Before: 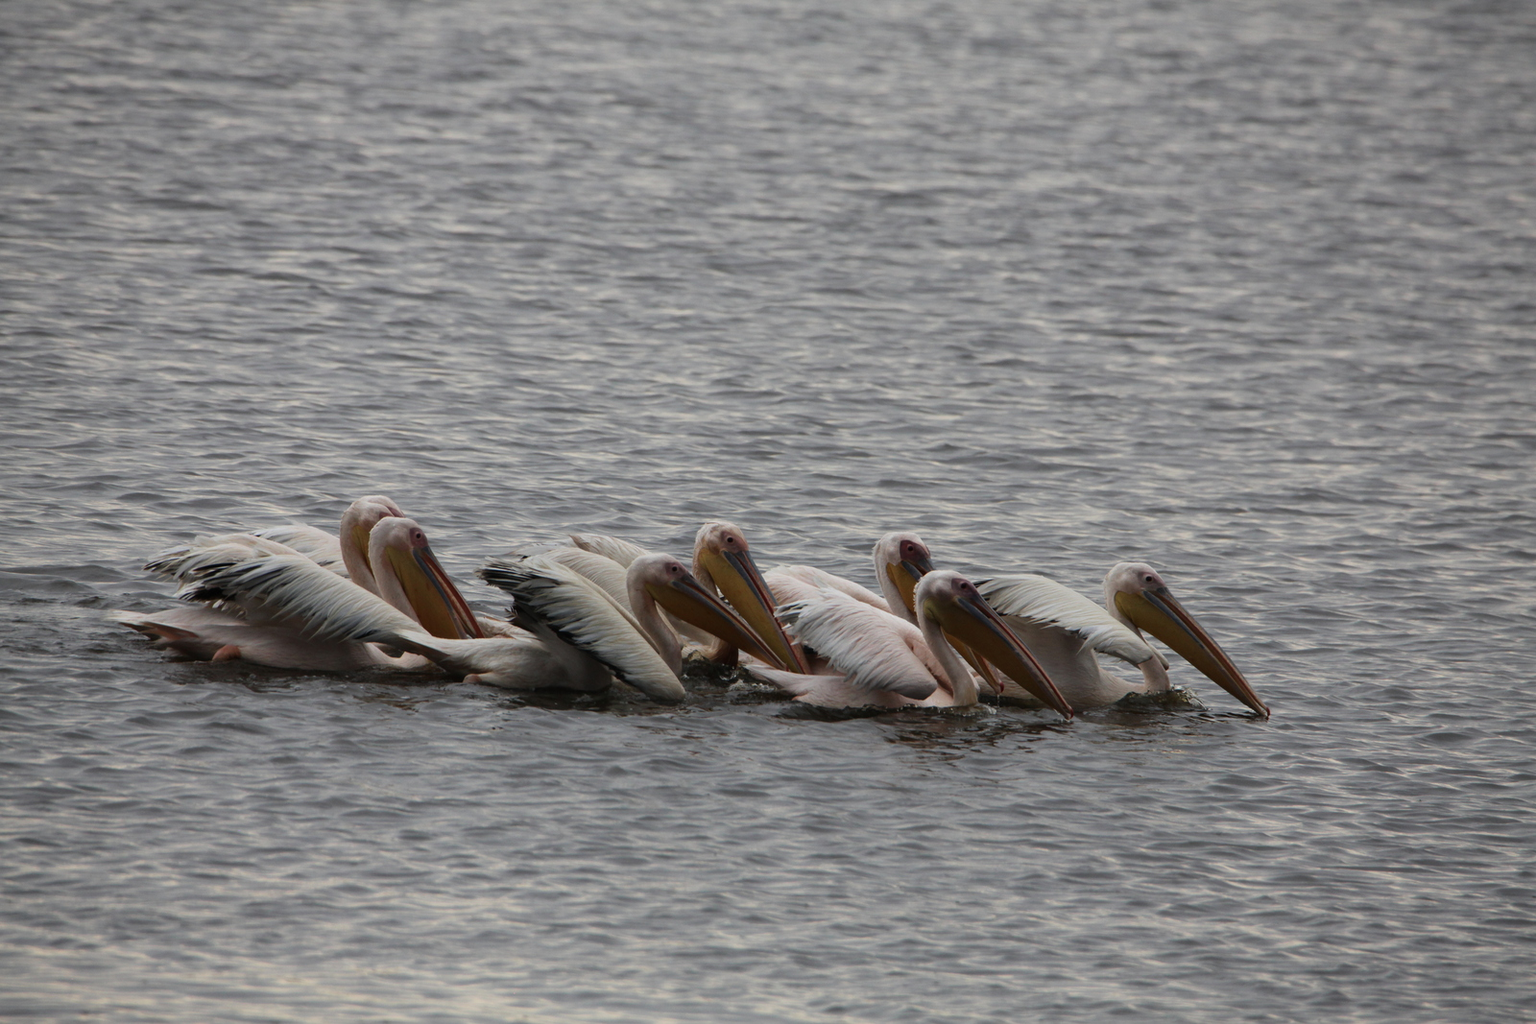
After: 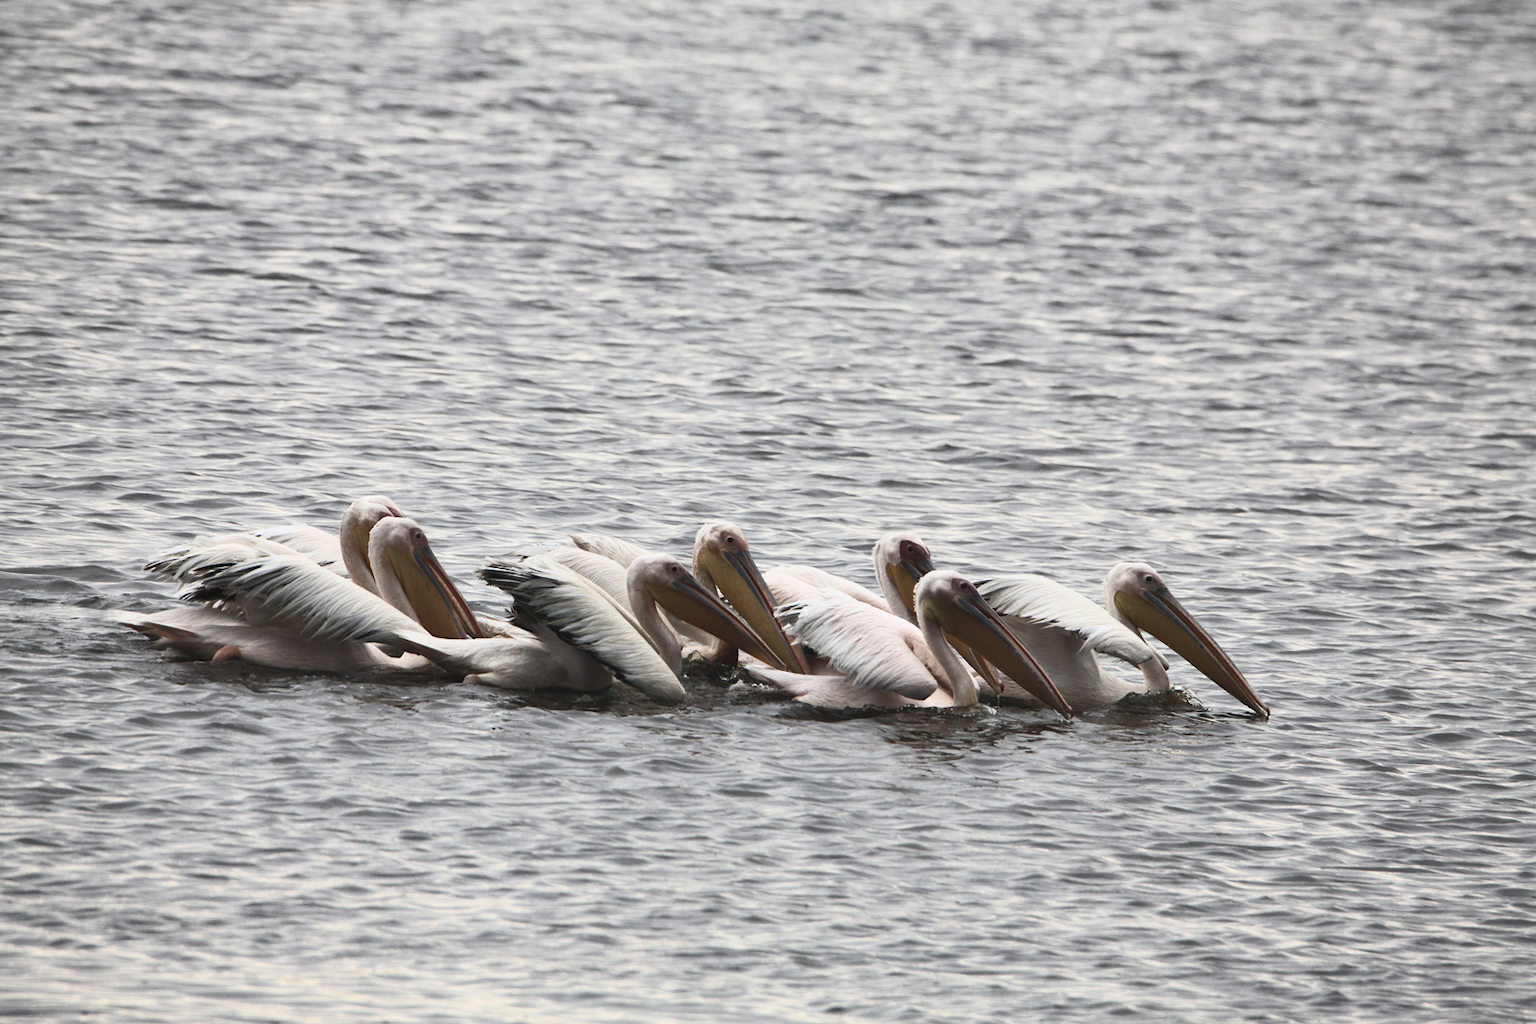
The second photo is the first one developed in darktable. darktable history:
contrast brightness saturation: contrast 0.43, brightness 0.56, saturation -0.19
shadows and highlights: low approximation 0.01, soften with gaussian
